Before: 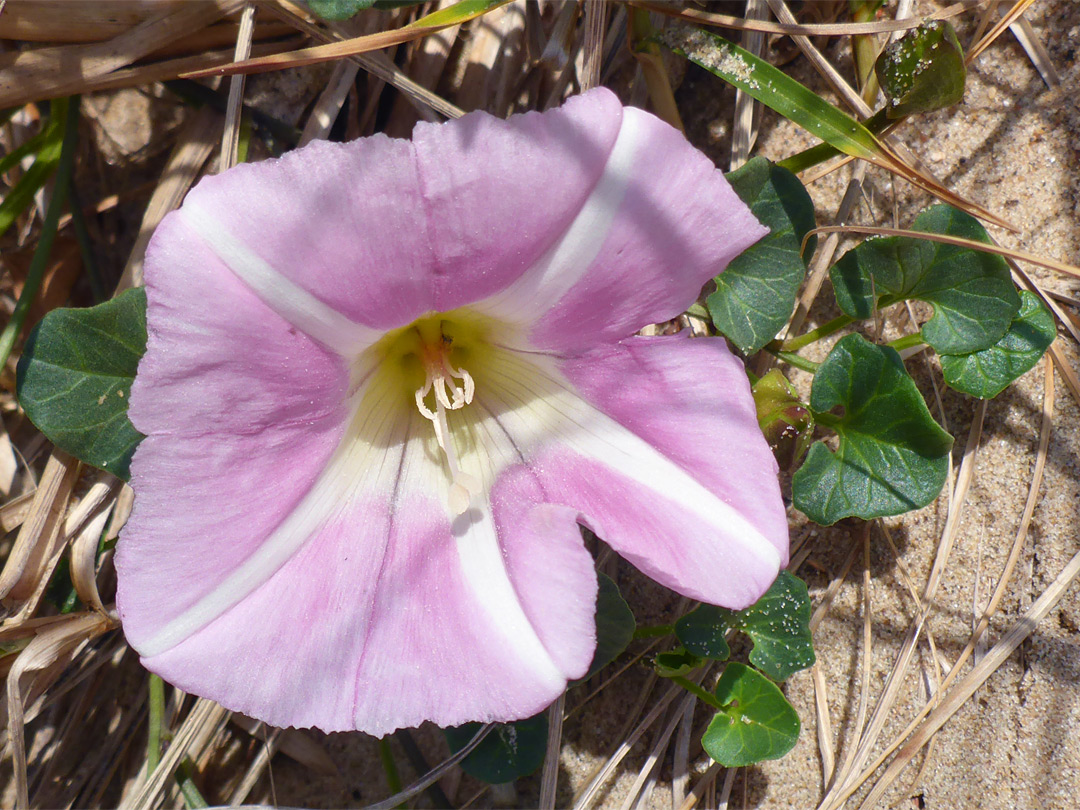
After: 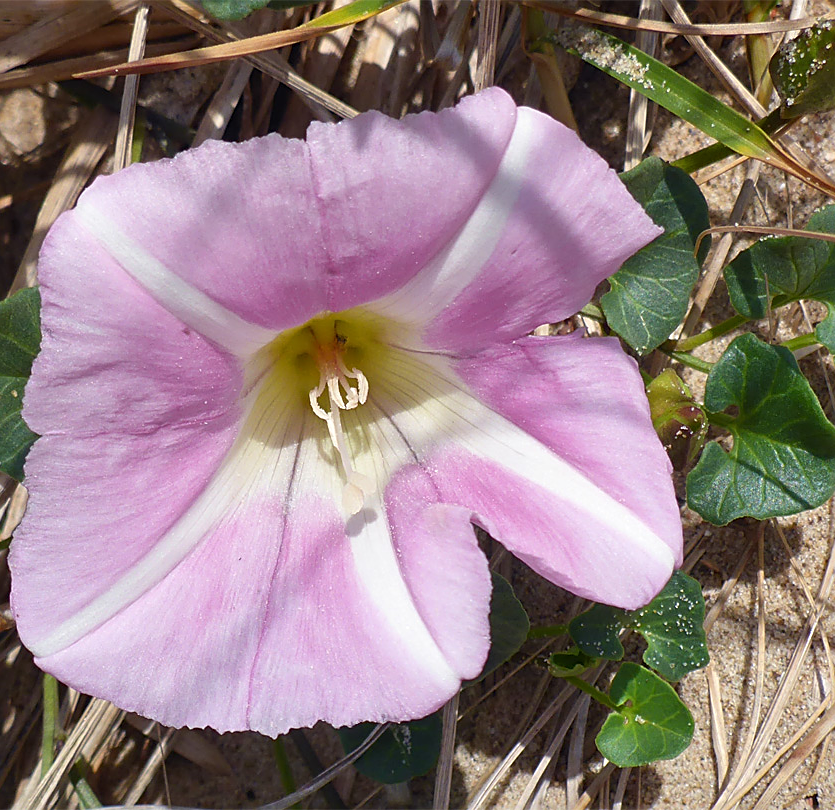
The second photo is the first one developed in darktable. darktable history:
crop: left 9.904%, right 12.755%
sharpen: on, module defaults
